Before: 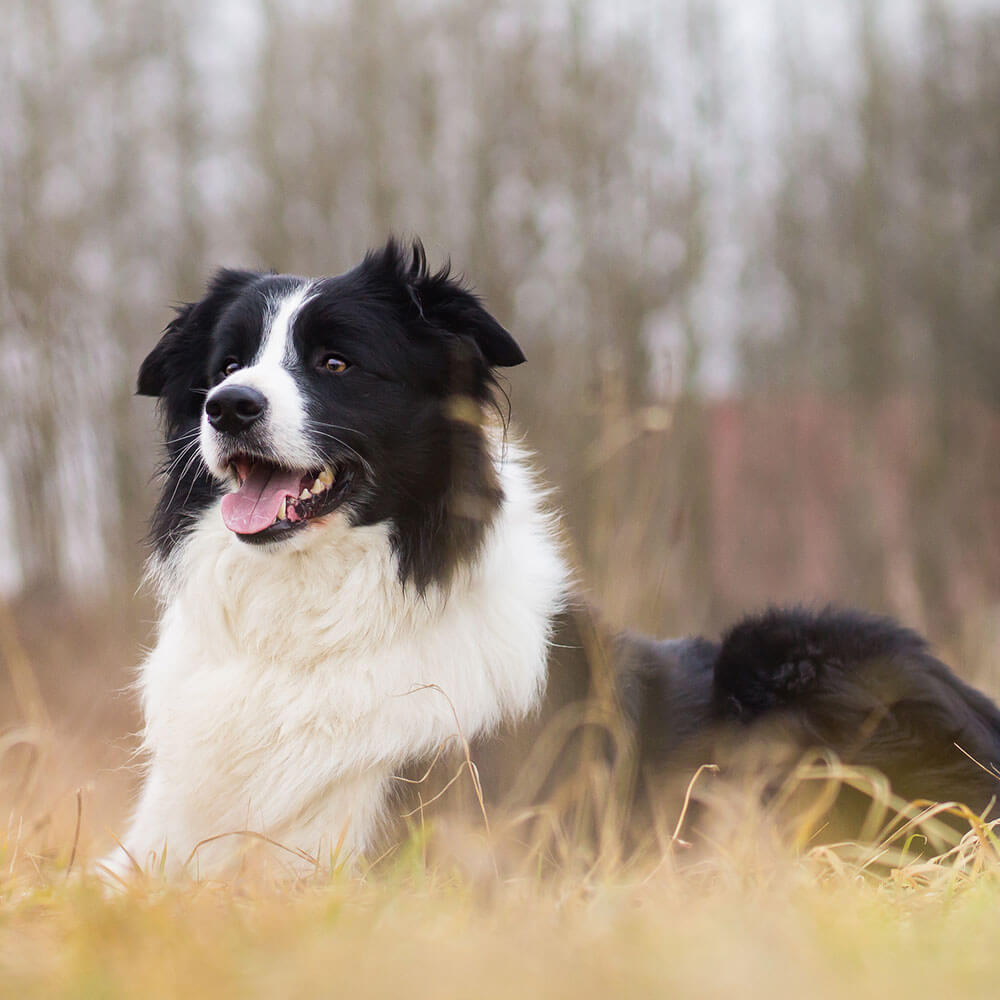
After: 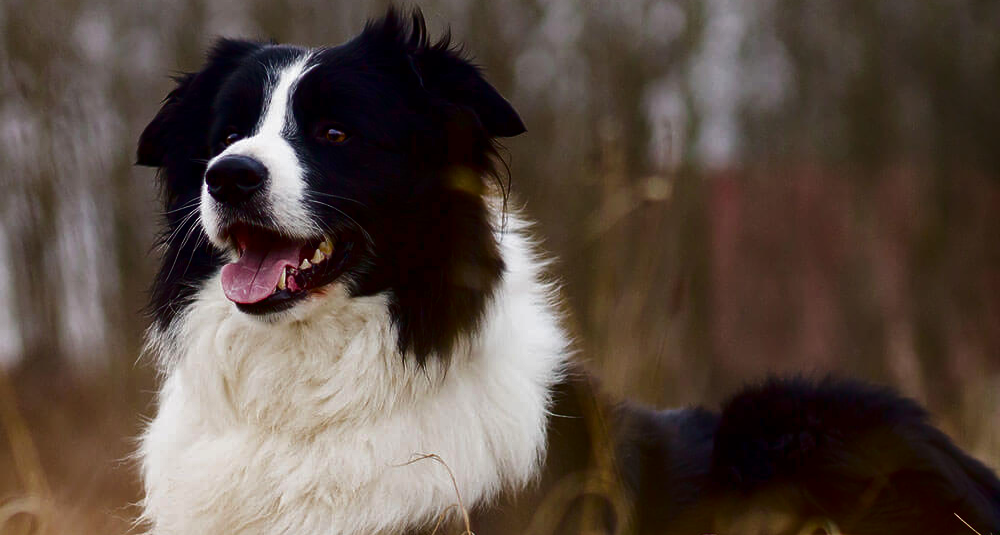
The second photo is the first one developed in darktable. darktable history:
contrast brightness saturation: contrast 0.09, brightness -0.59, saturation 0.17
crop and rotate: top 23.043%, bottom 23.437%
